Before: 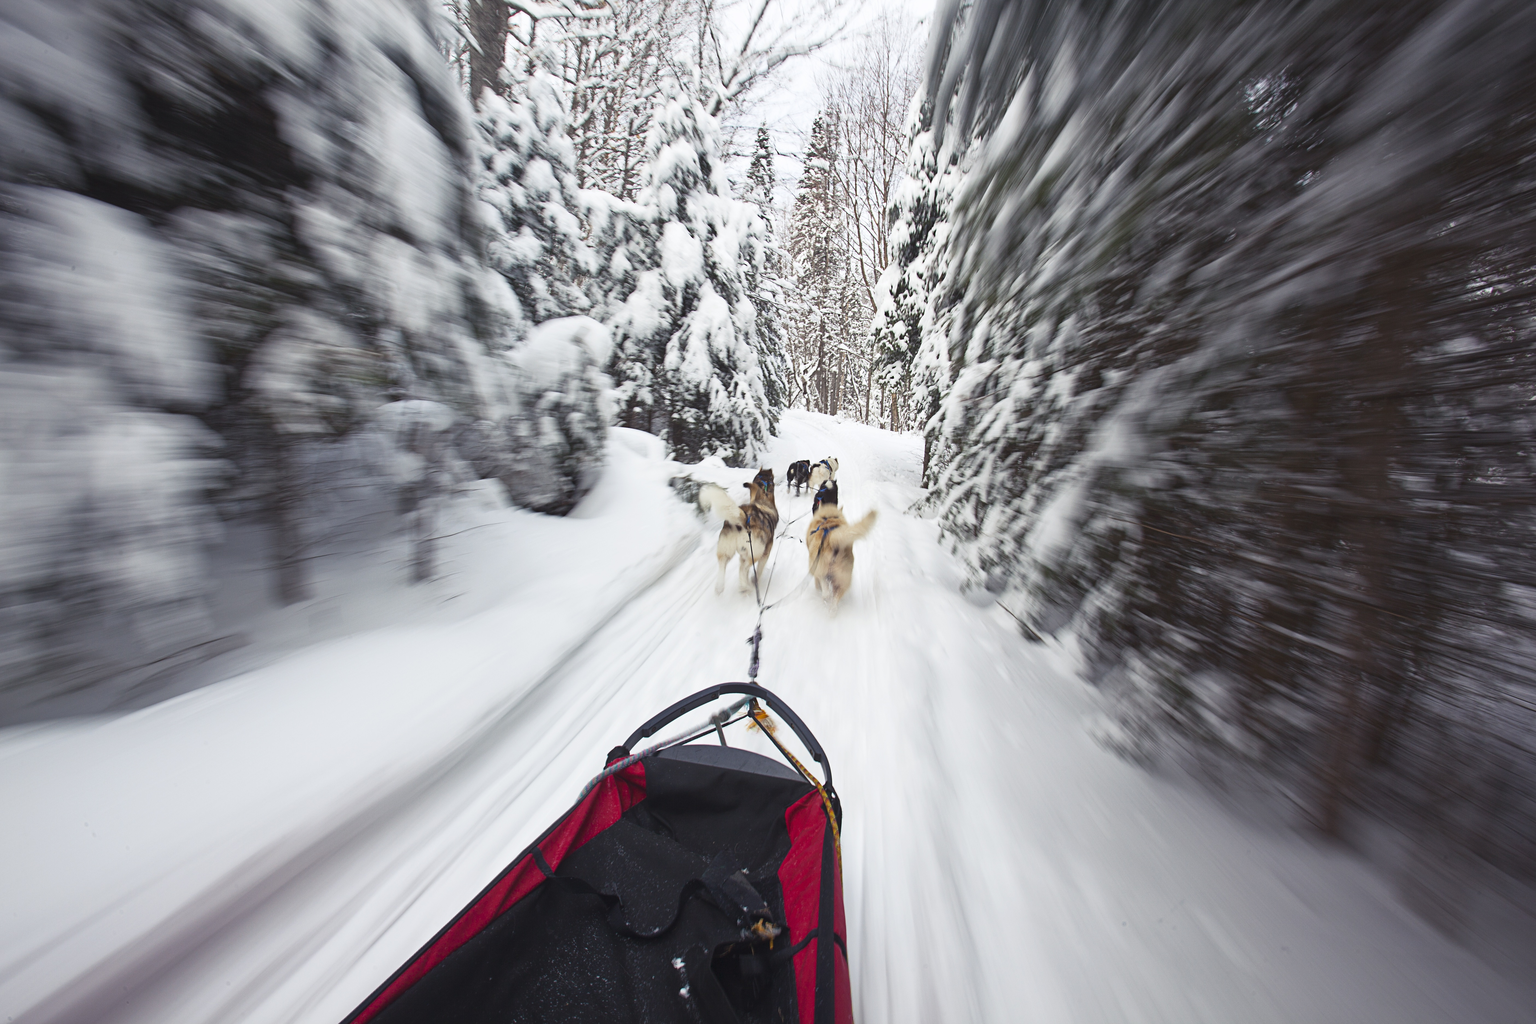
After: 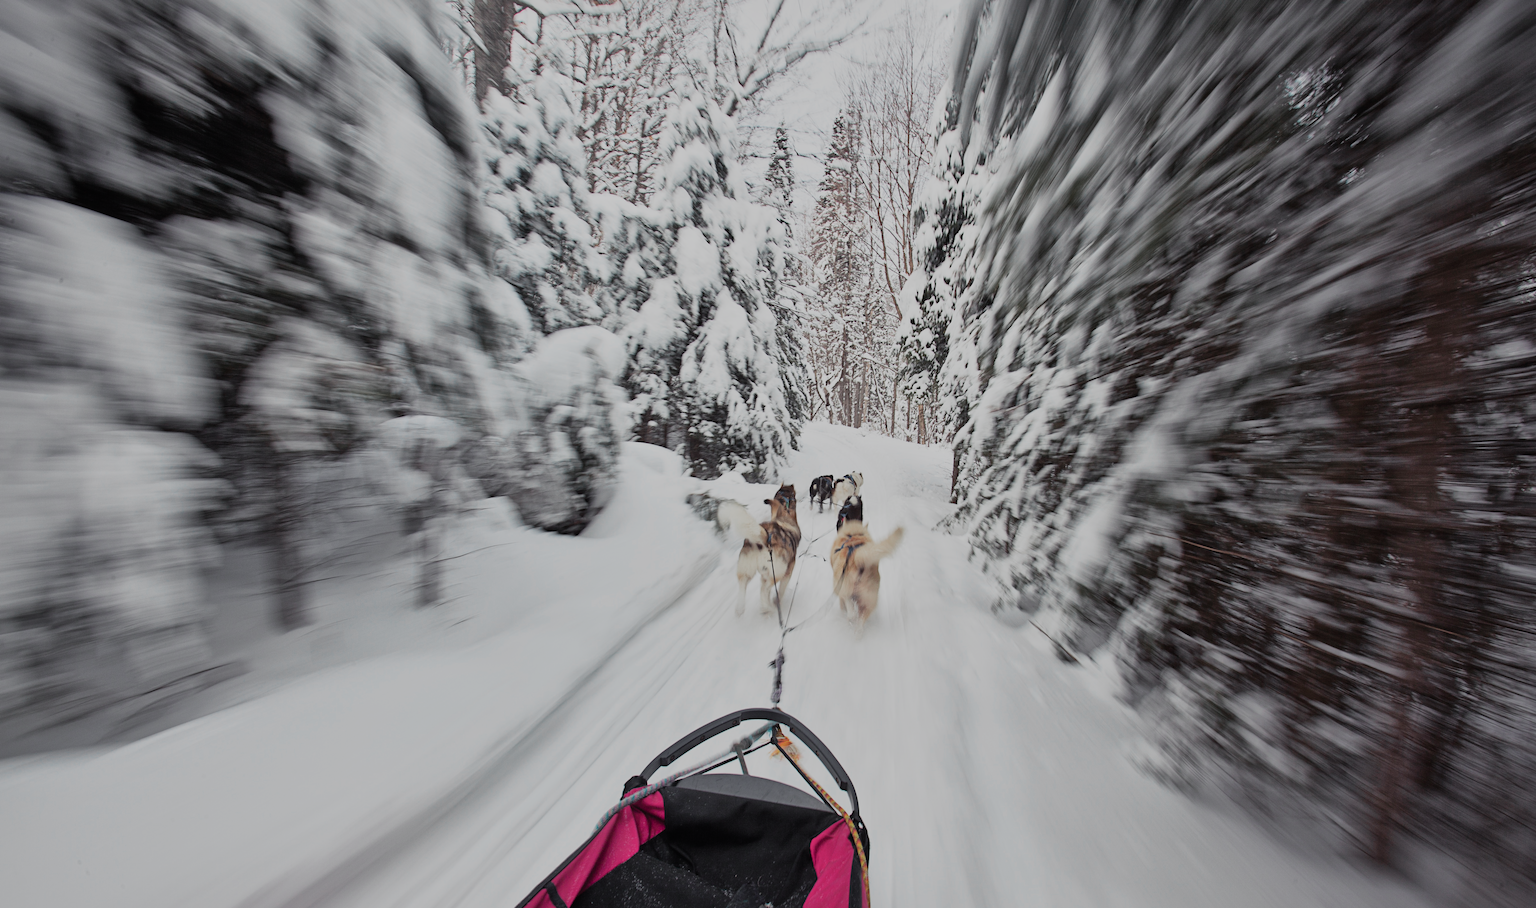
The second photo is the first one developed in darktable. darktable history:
color zones: curves: ch0 [(0, 0.533) (0.126, 0.533) (0.234, 0.533) (0.368, 0.357) (0.5, 0.5) (0.625, 0.5) (0.74, 0.637) (0.875, 0.5)]; ch1 [(0.004, 0.708) (0.129, 0.662) (0.25, 0.5) (0.375, 0.331) (0.496, 0.396) (0.625, 0.649) (0.739, 0.26) (0.875, 0.5) (1, 0.478)]; ch2 [(0, 0.409) (0.132, 0.403) (0.236, 0.558) (0.379, 0.448) (0.5, 0.5) (0.625, 0.5) (0.691, 0.39) (0.875, 0.5)]
shadows and highlights: on, module defaults
contrast brightness saturation: contrast 0.096, saturation -0.378
crop and rotate: angle 0.46°, left 0.276%, right 2.968%, bottom 14.203%
filmic rgb: black relative exposure -7.16 EV, white relative exposure 5.34 EV, hardness 3.02
